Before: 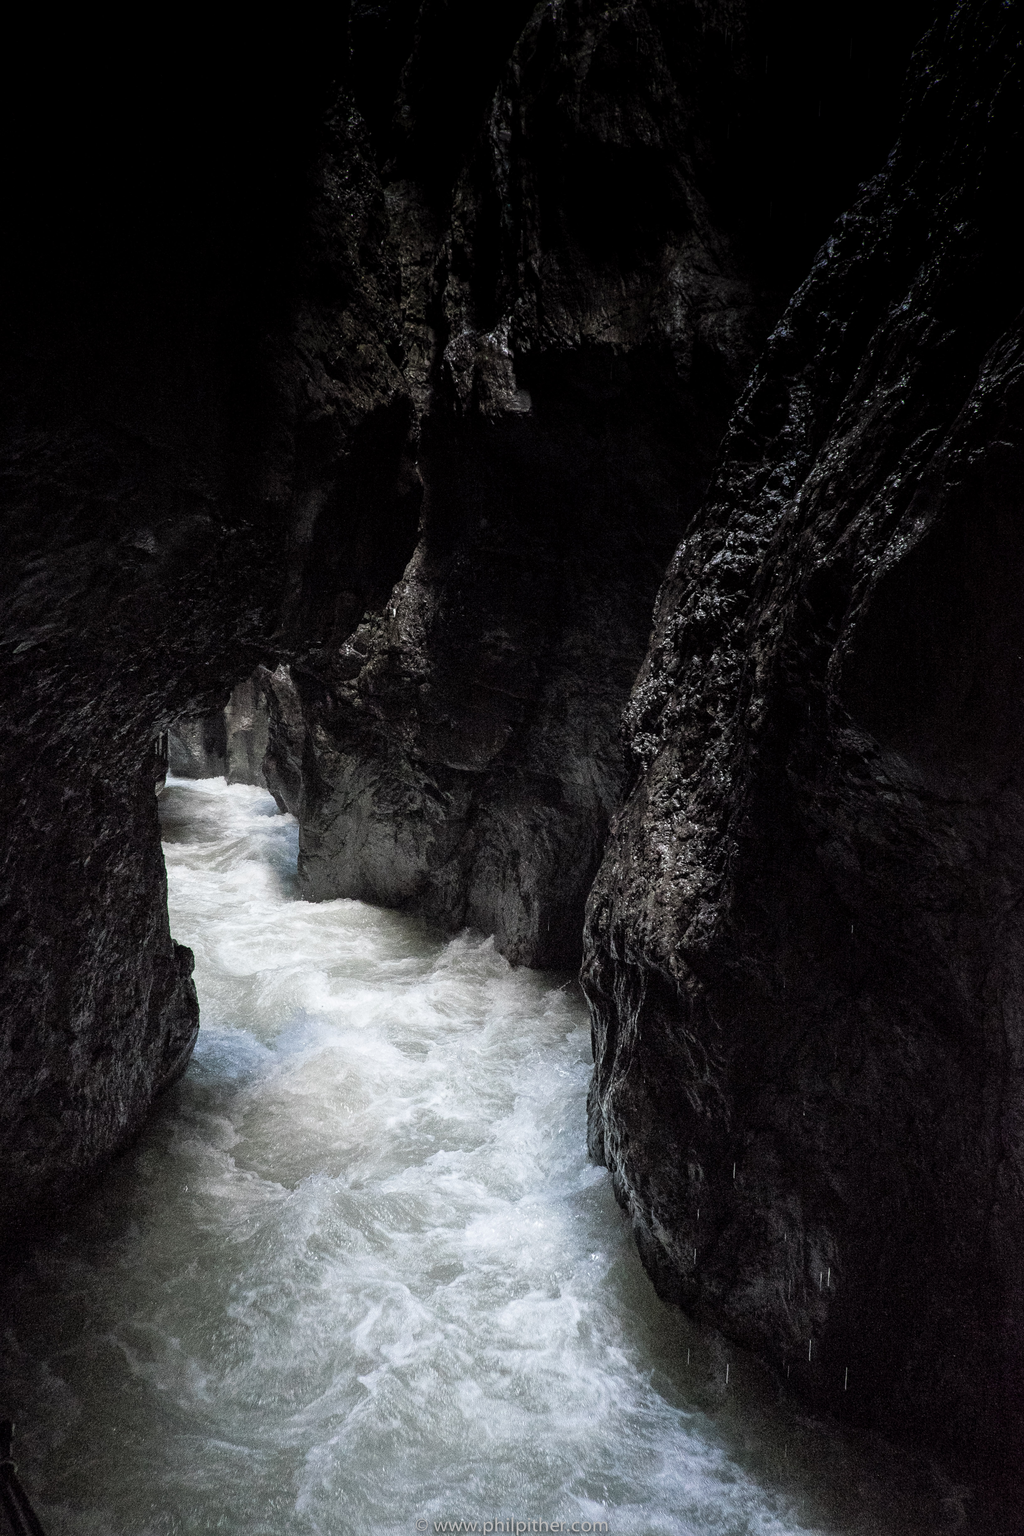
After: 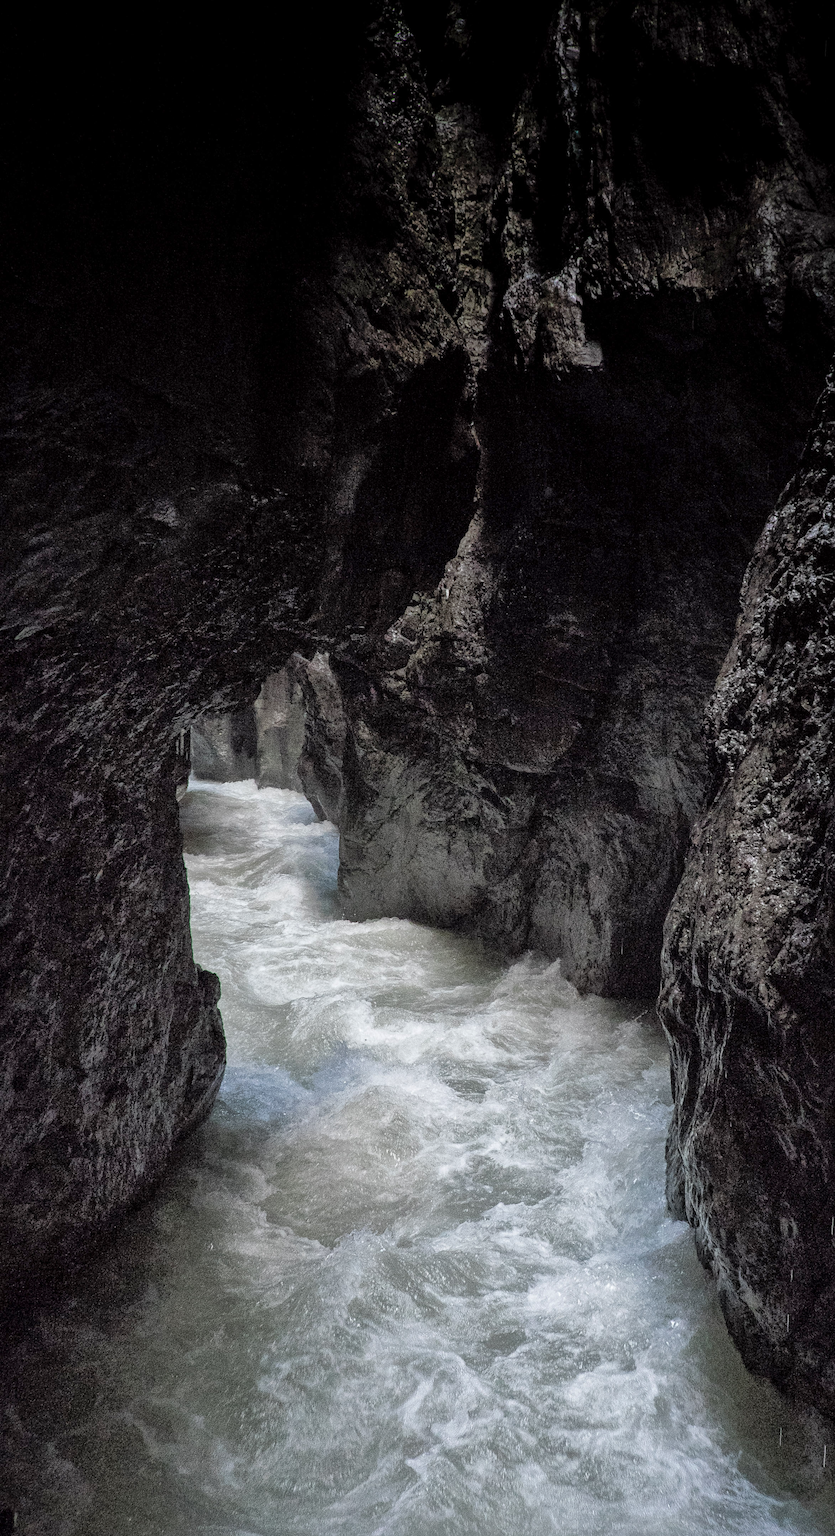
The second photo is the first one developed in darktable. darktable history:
shadows and highlights: highlights -60
crop: top 5.803%, right 27.864%, bottom 5.804%
